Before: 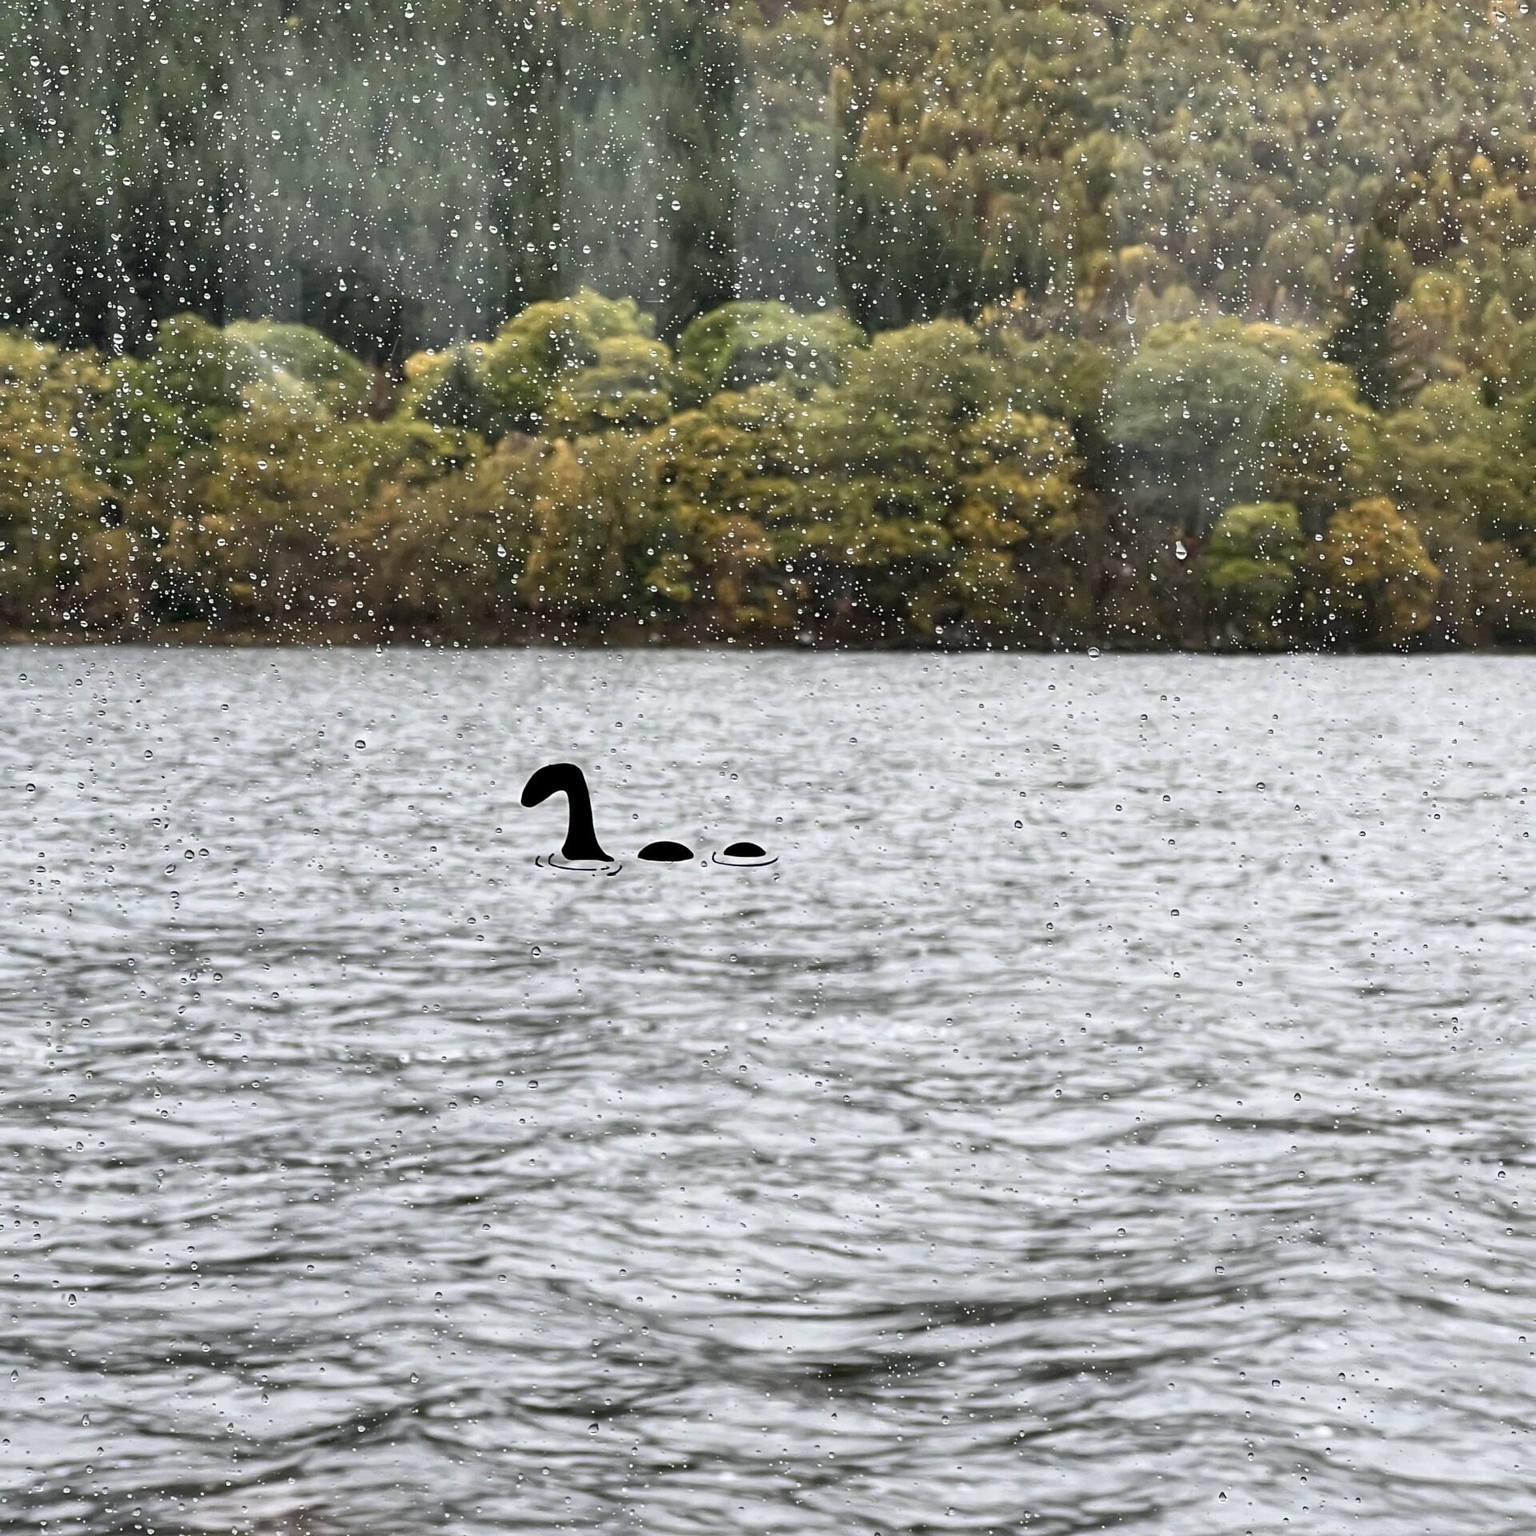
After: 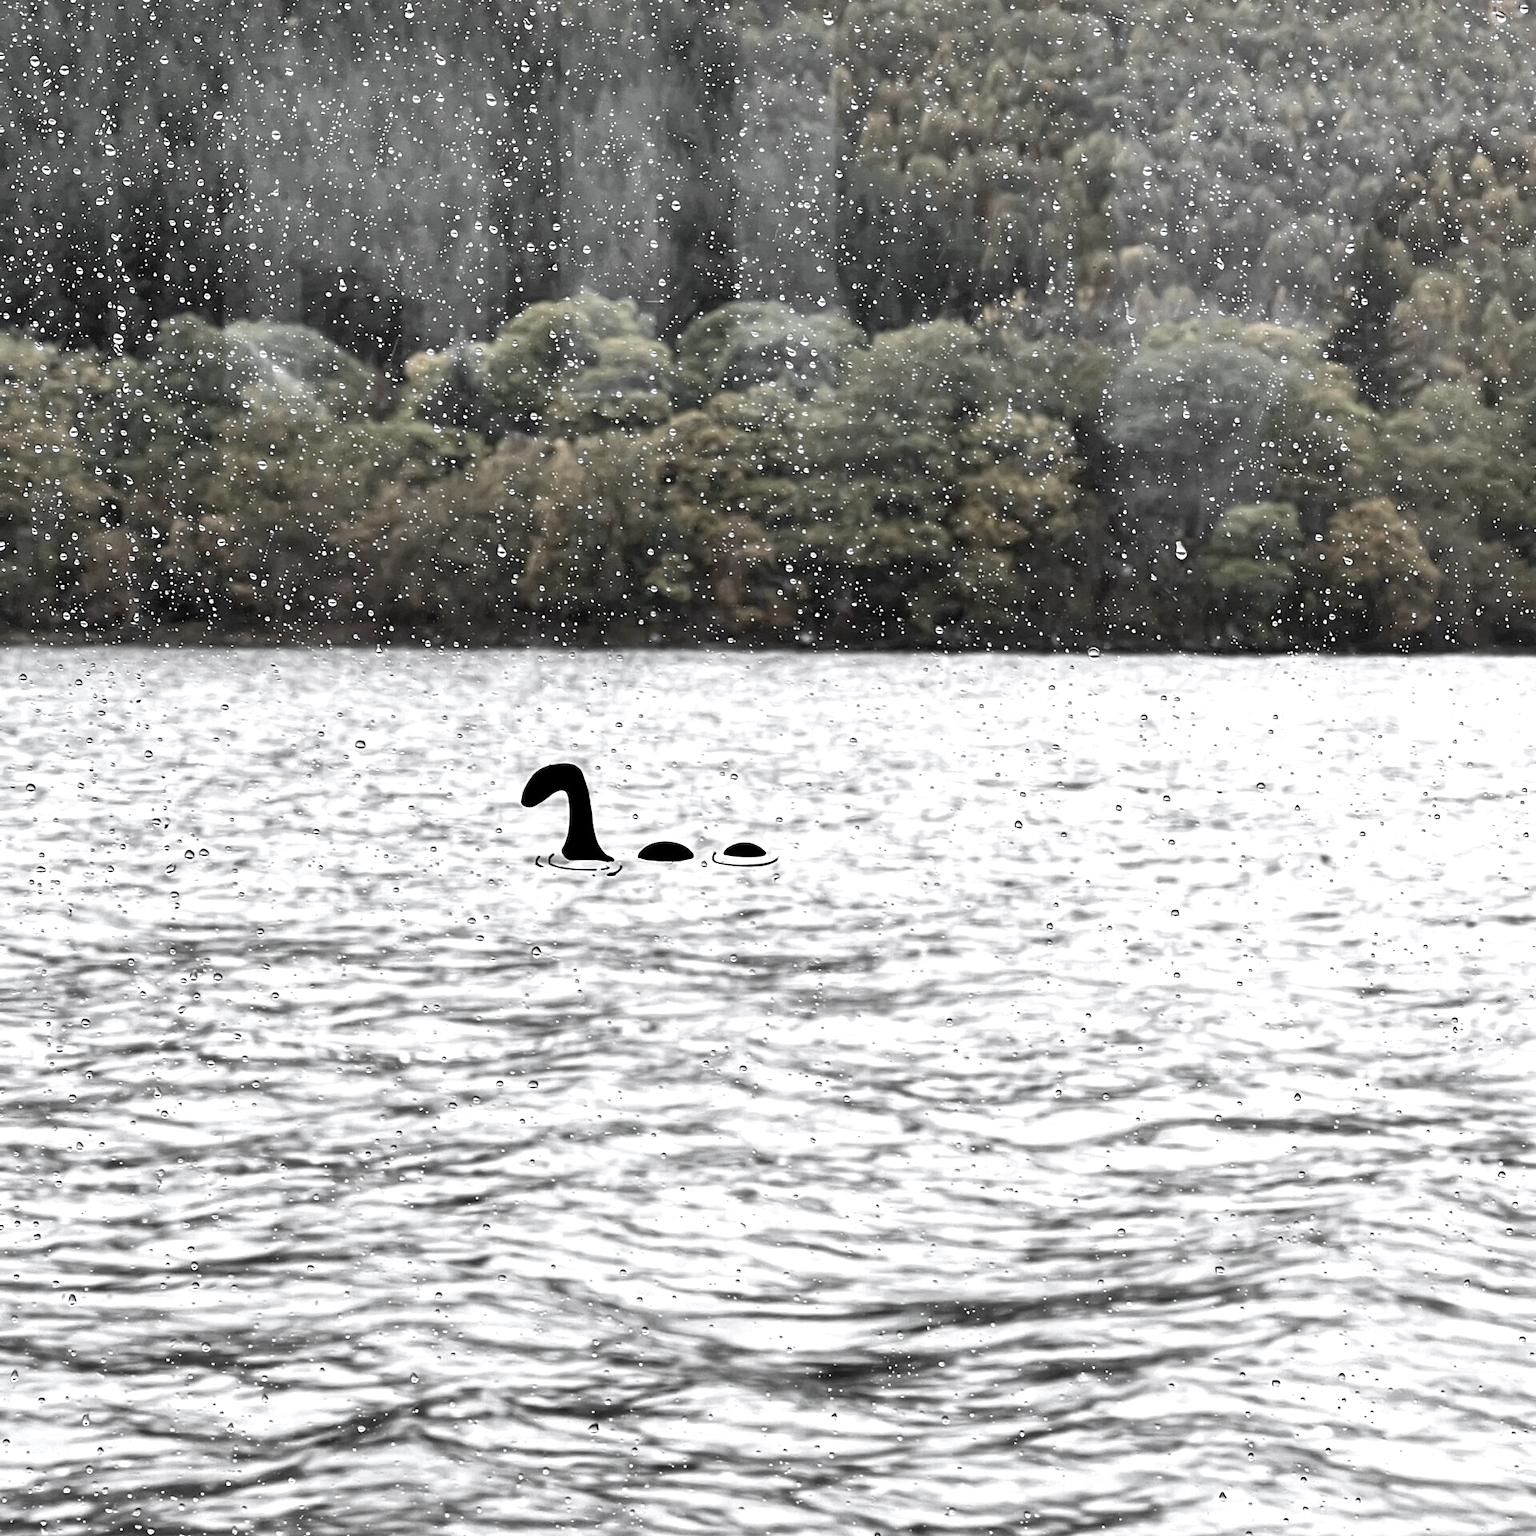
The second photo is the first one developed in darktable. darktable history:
velvia: on, module defaults
color zones: curves: ch0 [(0, 0.613) (0.01, 0.613) (0.245, 0.448) (0.498, 0.529) (0.642, 0.665) (0.879, 0.777) (0.99, 0.613)]; ch1 [(0, 0.035) (0.121, 0.189) (0.259, 0.197) (0.415, 0.061) (0.589, 0.022) (0.732, 0.022) (0.857, 0.026) (0.991, 0.053)]
color calibration: illuminant as shot in camera, x 0.37, y 0.382, temperature 4313.32 K
